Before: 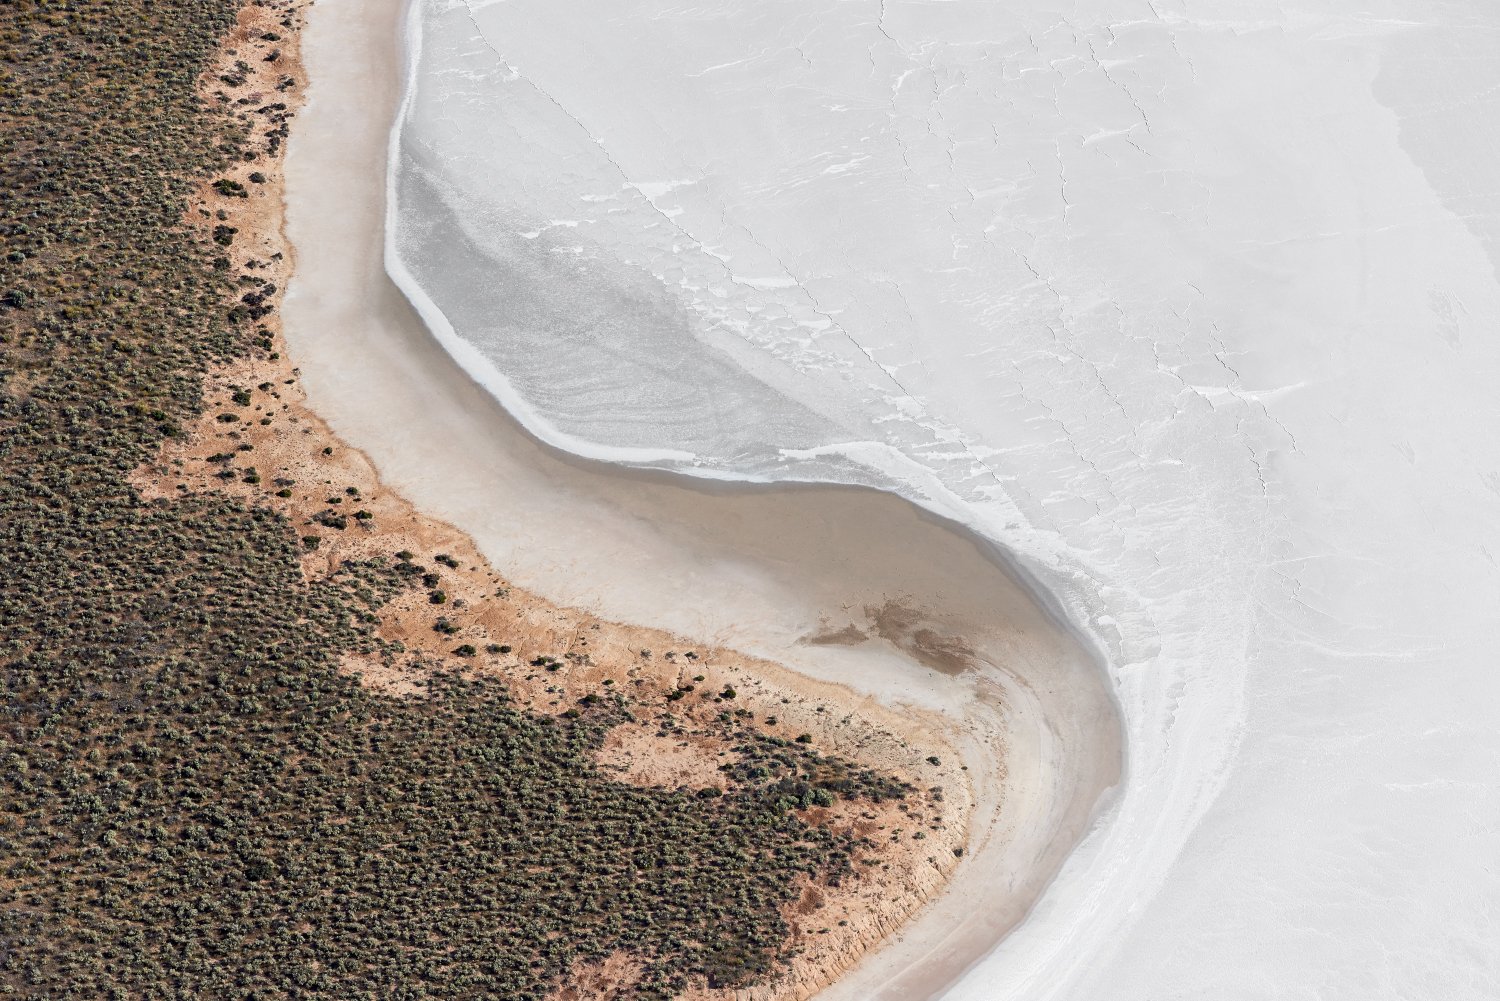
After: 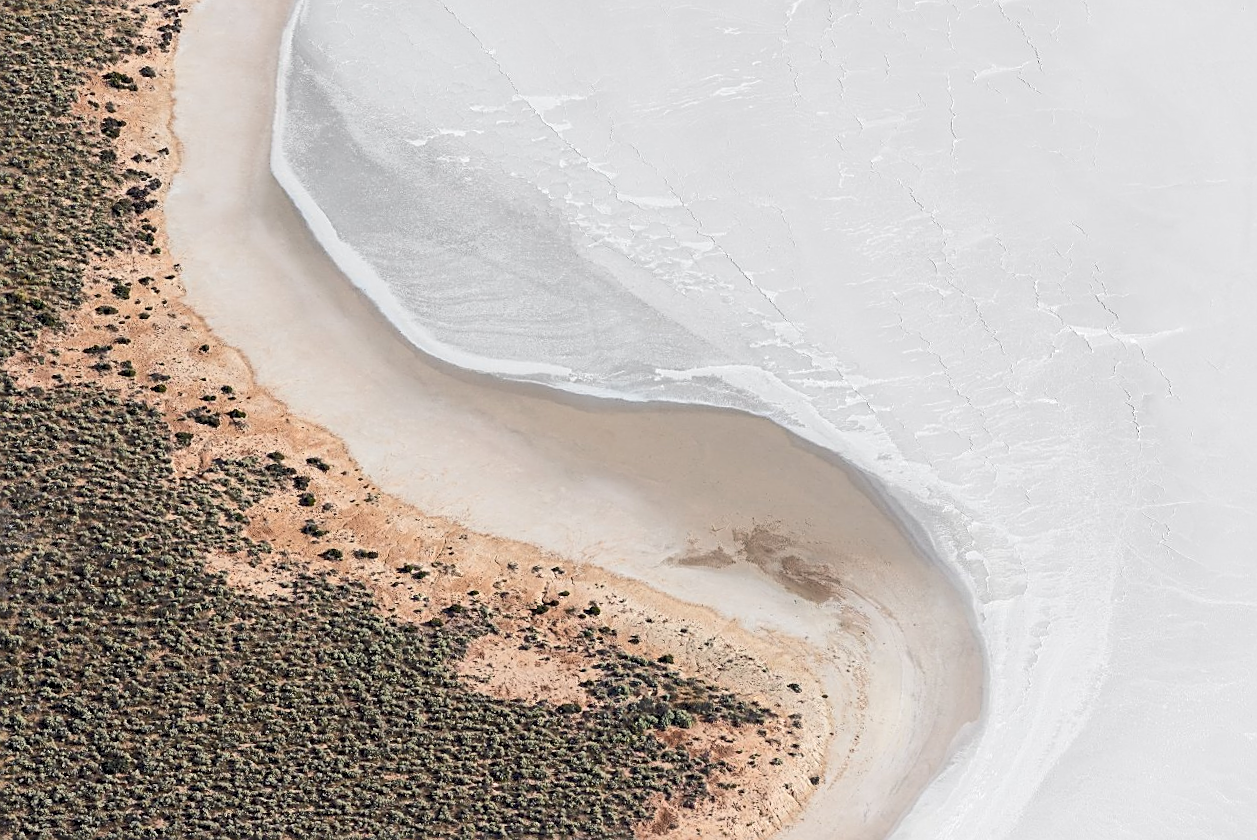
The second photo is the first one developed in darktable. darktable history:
sharpen: on, module defaults
crop and rotate: angle -2.83°, left 5.43%, top 5.205%, right 4.675%, bottom 4.677%
tone curve: curves: ch0 [(0, 0) (0.003, 0.1) (0.011, 0.101) (0.025, 0.11) (0.044, 0.126) (0.069, 0.14) (0.1, 0.158) (0.136, 0.18) (0.177, 0.206) (0.224, 0.243) (0.277, 0.293) (0.335, 0.36) (0.399, 0.446) (0.468, 0.537) (0.543, 0.618) (0.623, 0.694) (0.709, 0.763) (0.801, 0.836) (0.898, 0.908) (1, 1)], color space Lab, independent channels, preserve colors none
